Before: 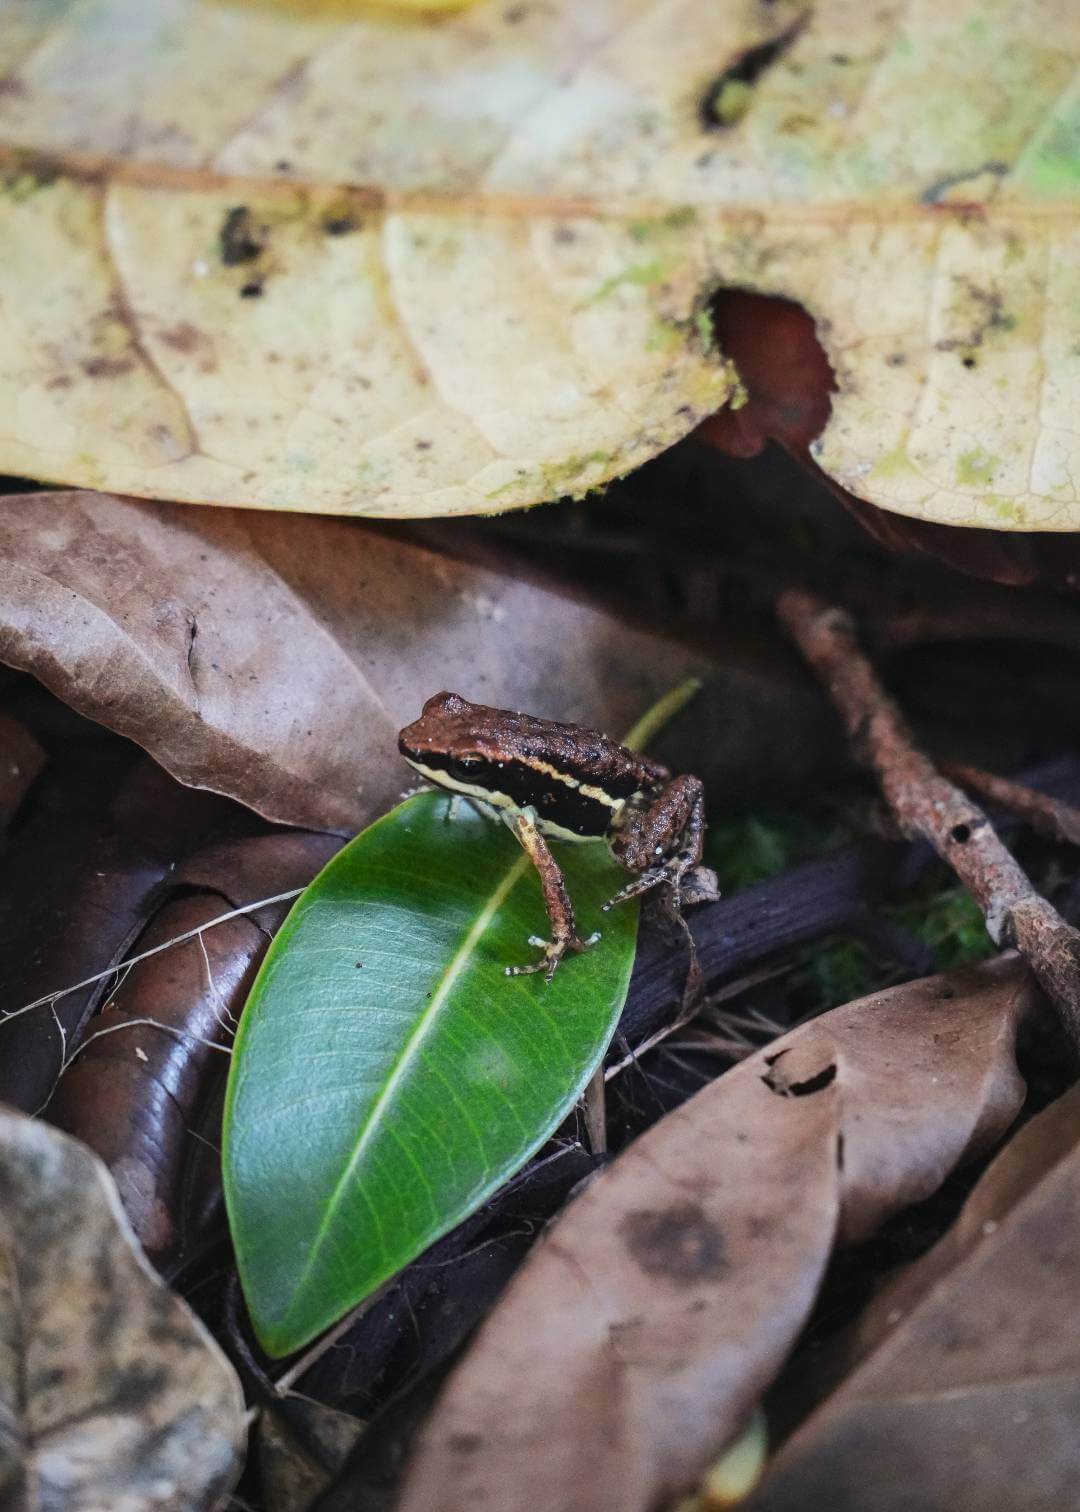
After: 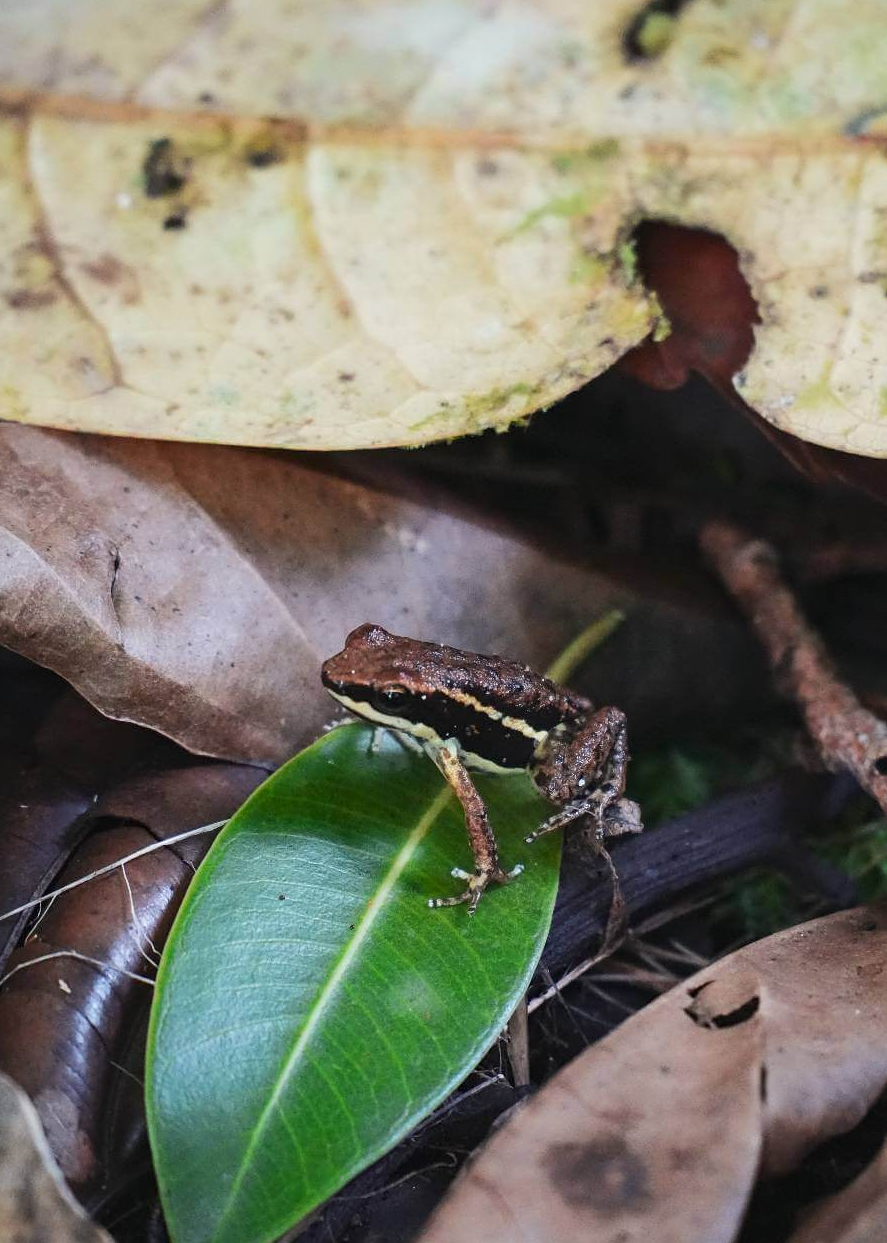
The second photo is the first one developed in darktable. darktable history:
crop and rotate: left 7.196%, top 4.574%, right 10.605%, bottom 13.178%
sharpen: amount 0.2
